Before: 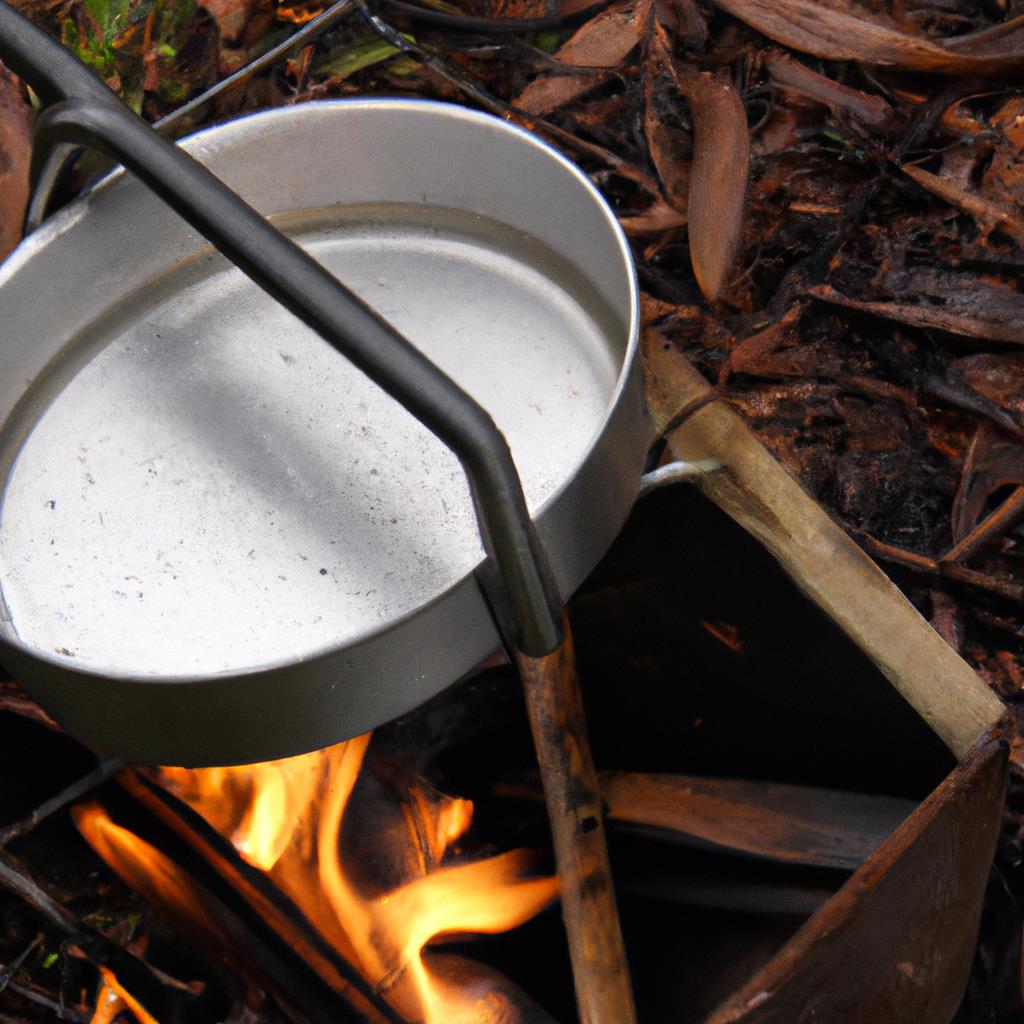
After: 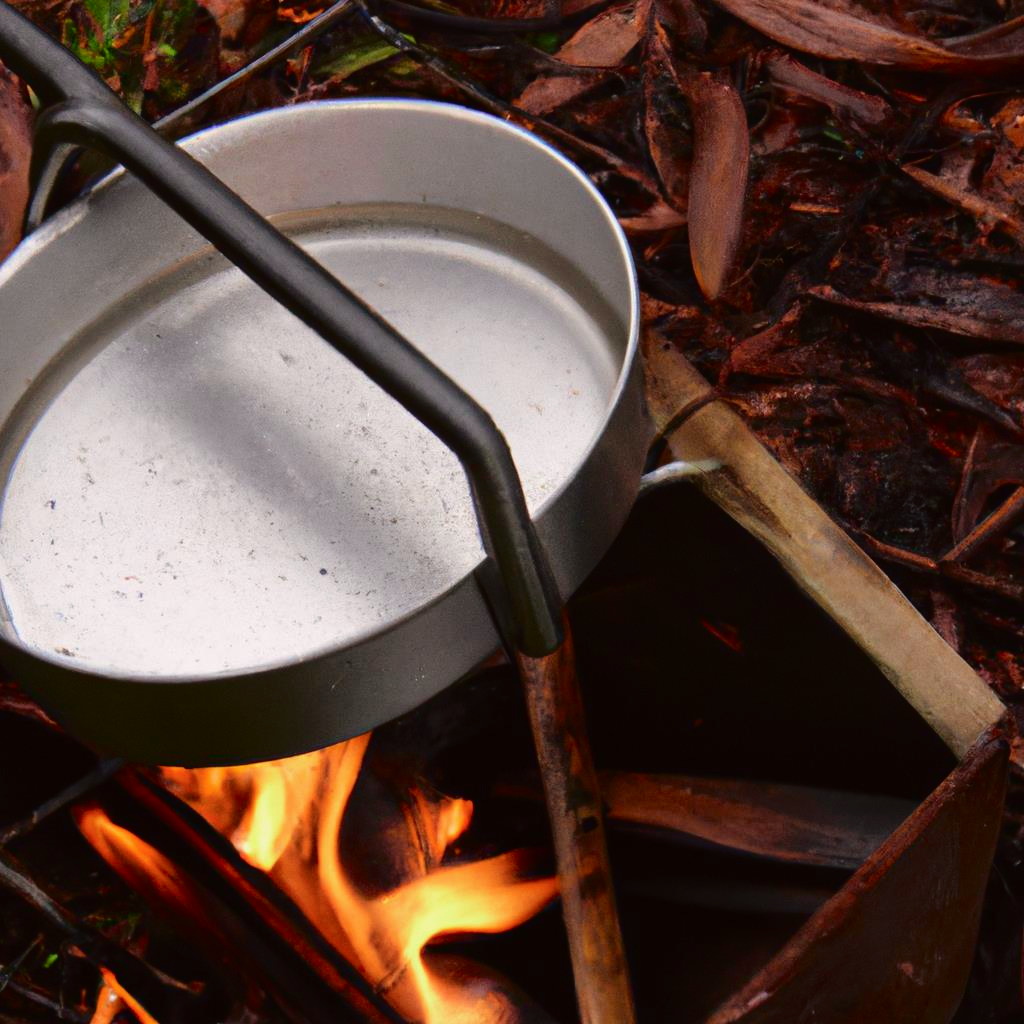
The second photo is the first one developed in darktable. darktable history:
tone curve: curves: ch0 [(0, 0.013) (0.175, 0.11) (0.337, 0.304) (0.498, 0.485) (0.78, 0.742) (0.993, 0.954)]; ch1 [(0, 0) (0.294, 0.184) (0.359, 0.34) (0.362, 0.35) (0.43, 0.41) (0.469, 0.463) (0.495, 0.502) (0.54, 0.563) (0.612, 0.641) (1, 1)]; ch2 [(0, 0) (0.44, 0.437) (0.495, 0.502) (0.524, 0.534) (0.557, 0.56) (0.634, 0.654) (0.728, 0.722) (1, 1)], color space Lab, independent channels, preserve colors none
